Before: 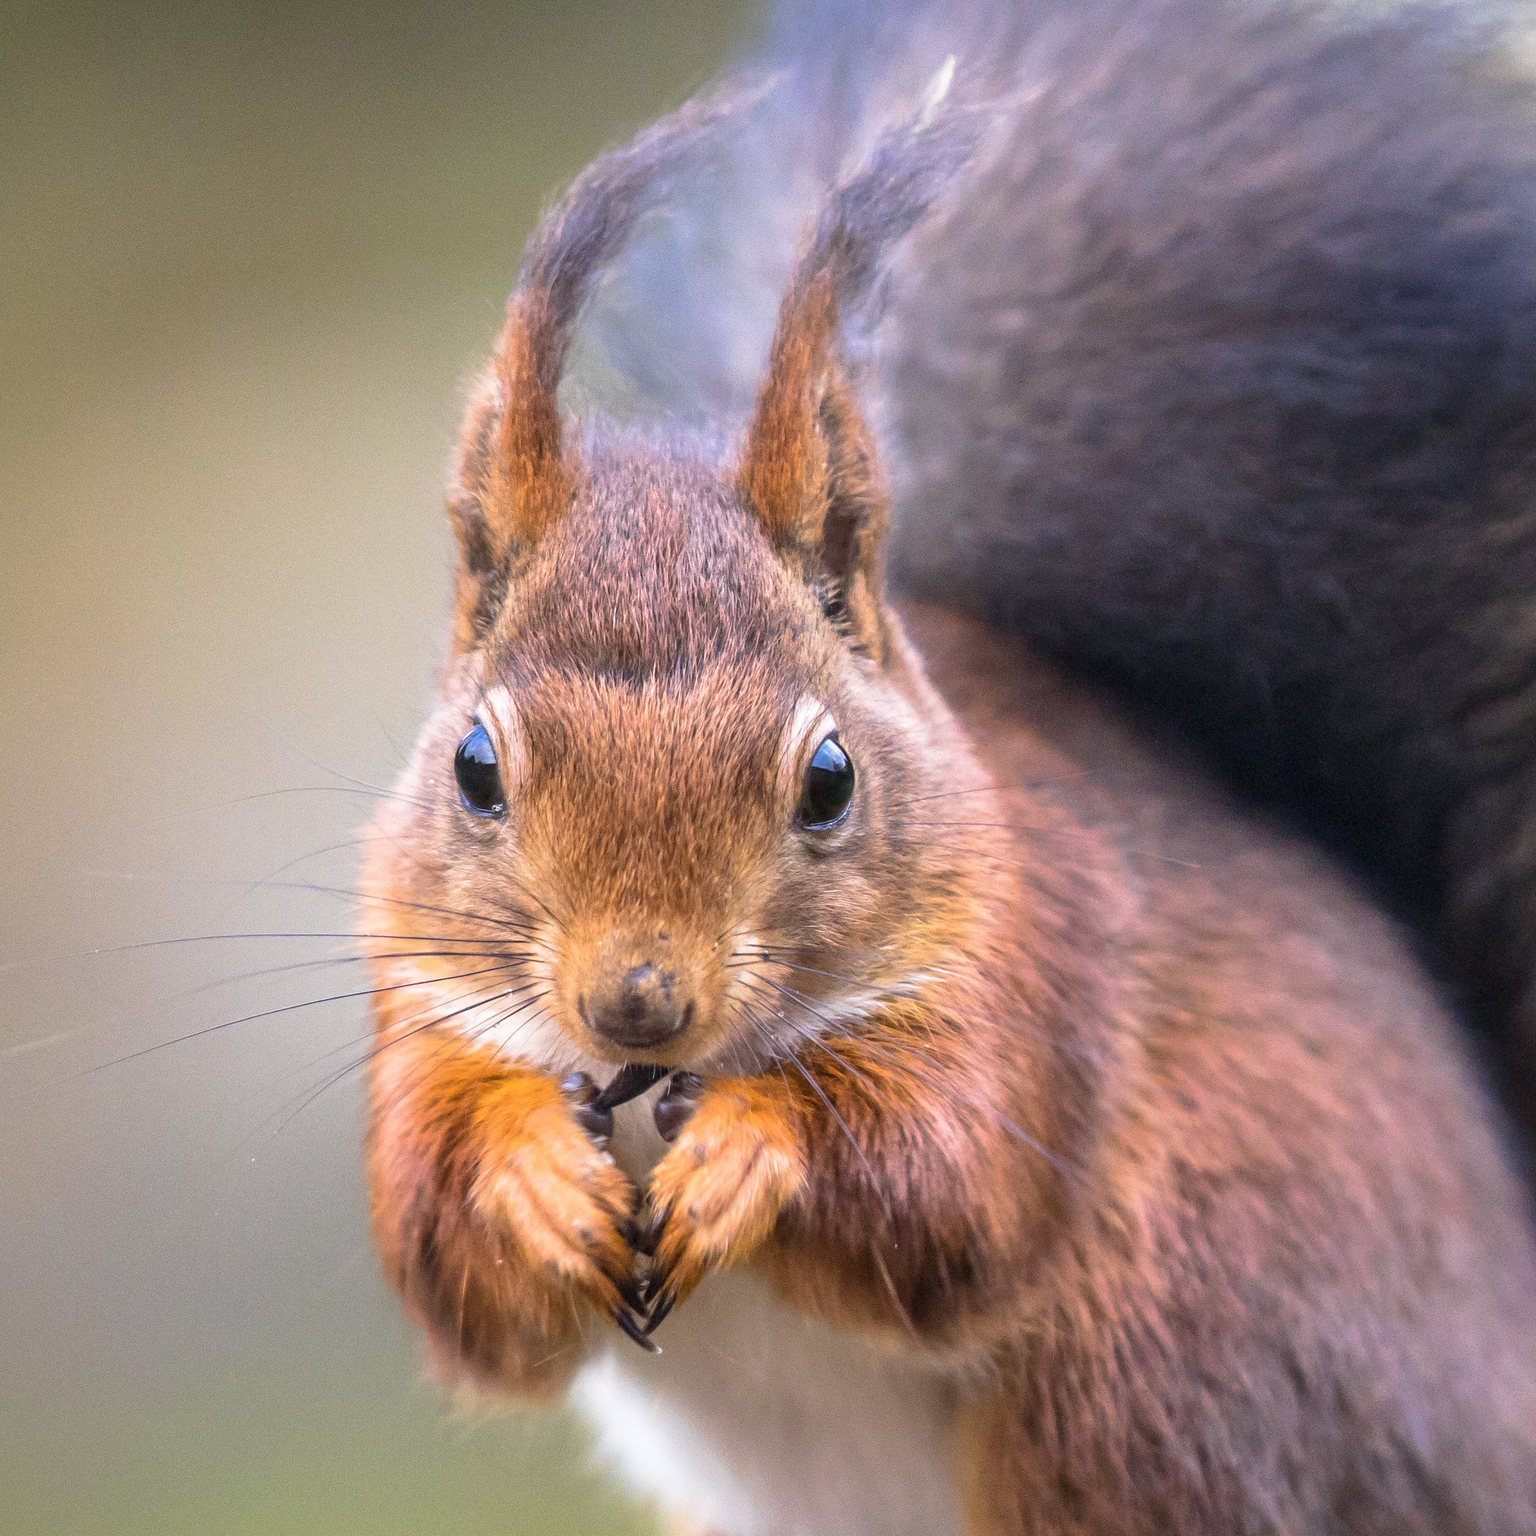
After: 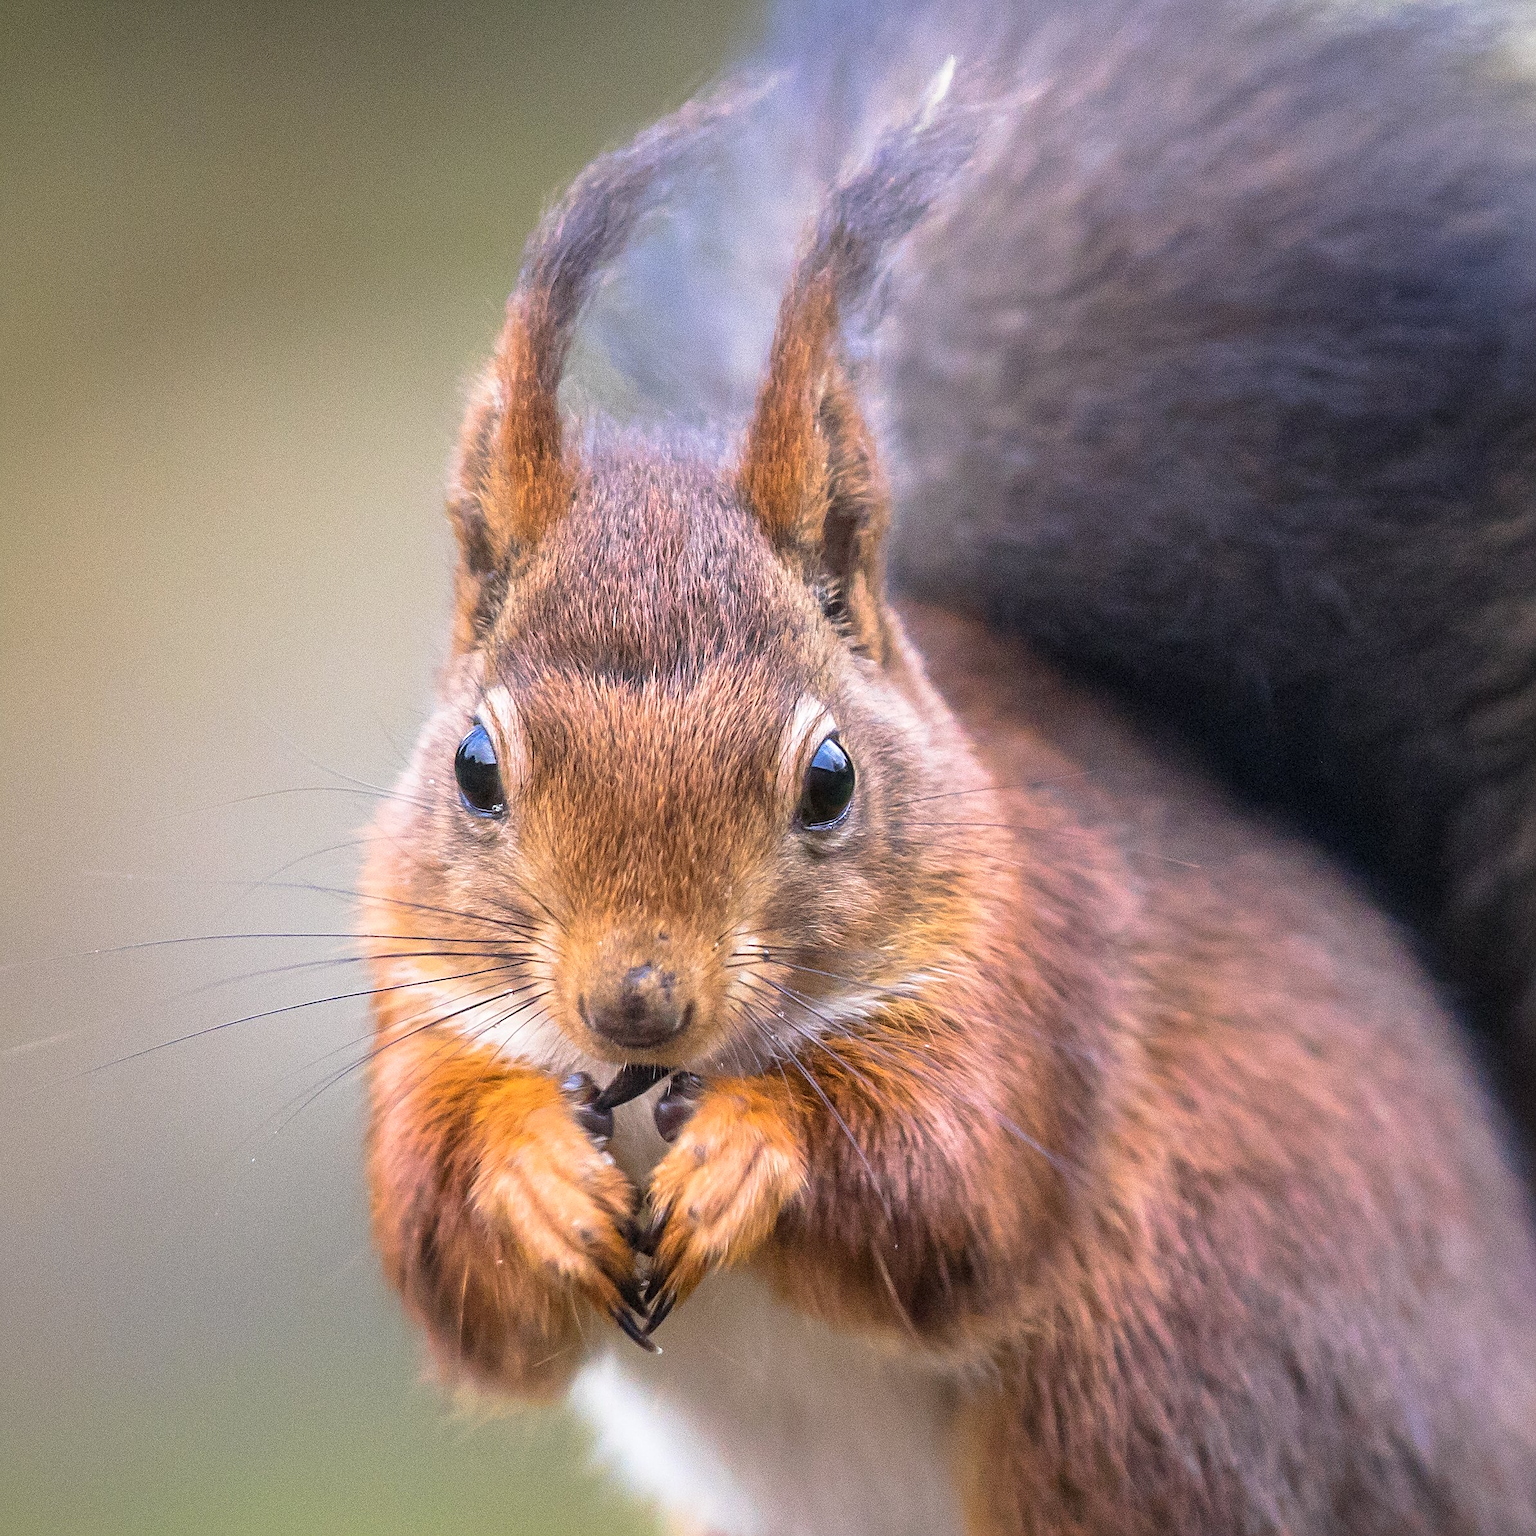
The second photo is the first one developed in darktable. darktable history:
tone equalizer: smoothing diameter 24.8%, edges refinement/feathering 7.27, preserve details guided filter
sharpen: on, module defaults
